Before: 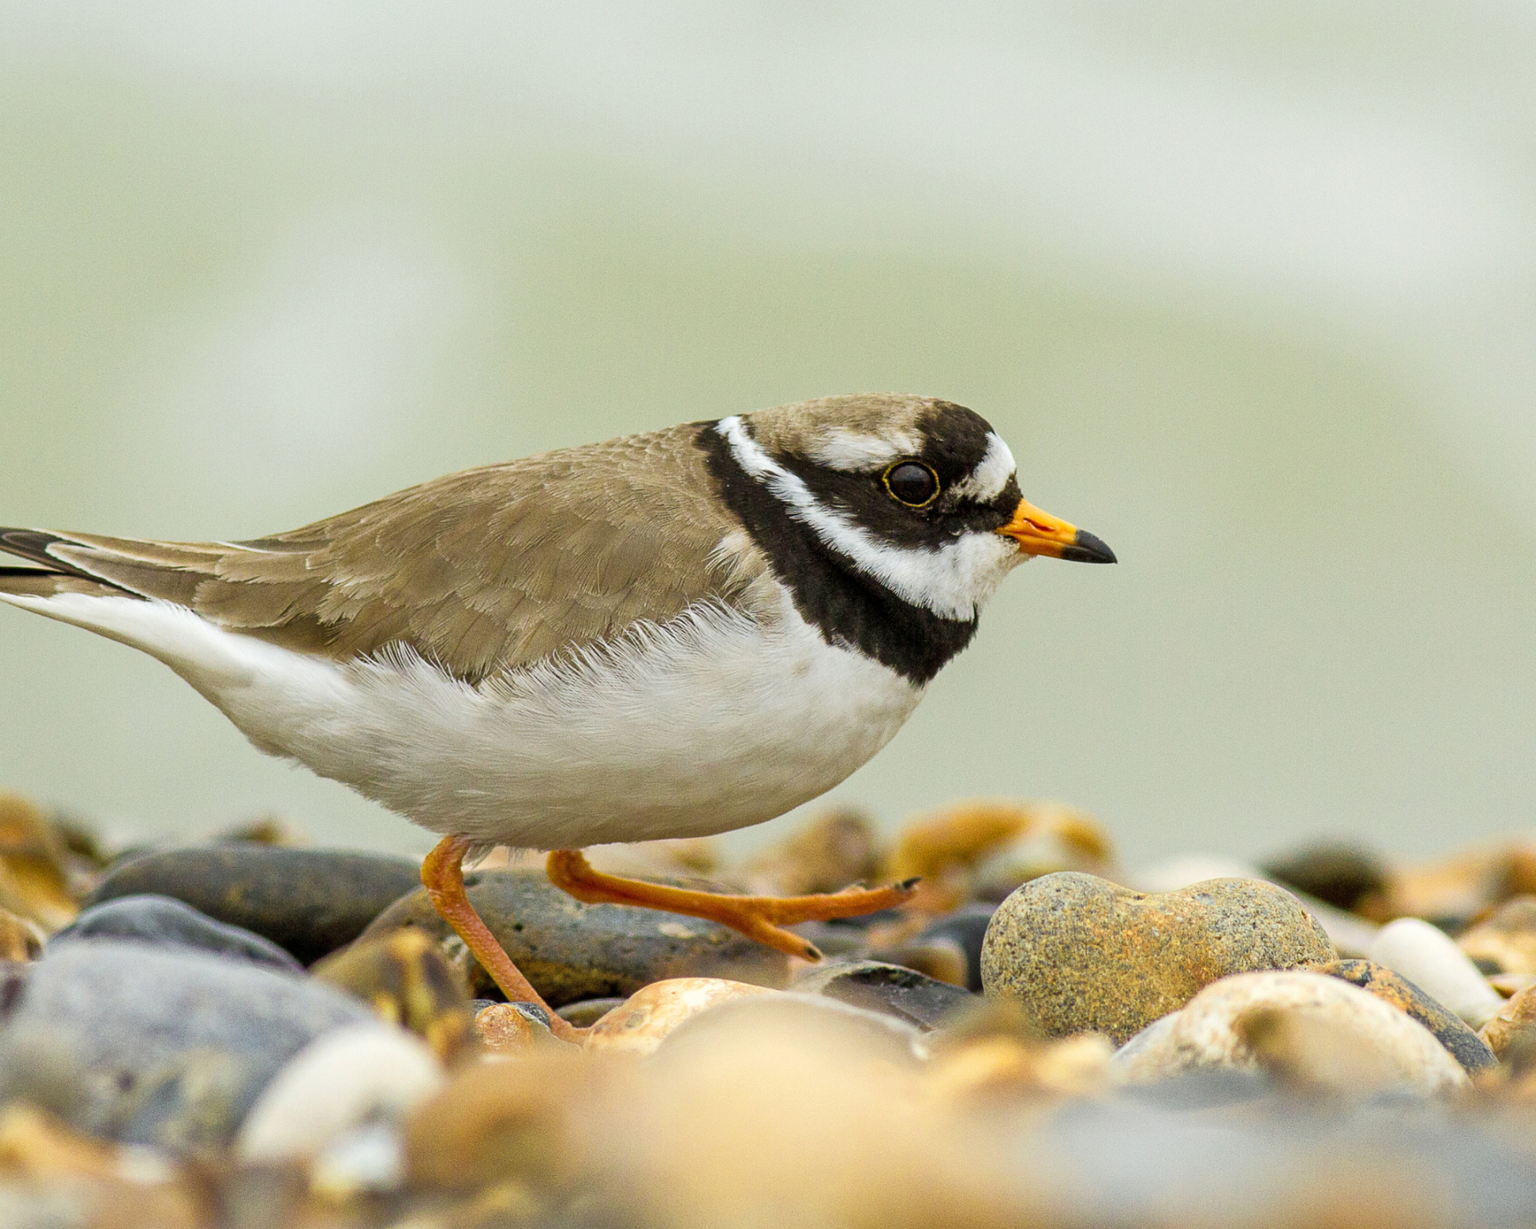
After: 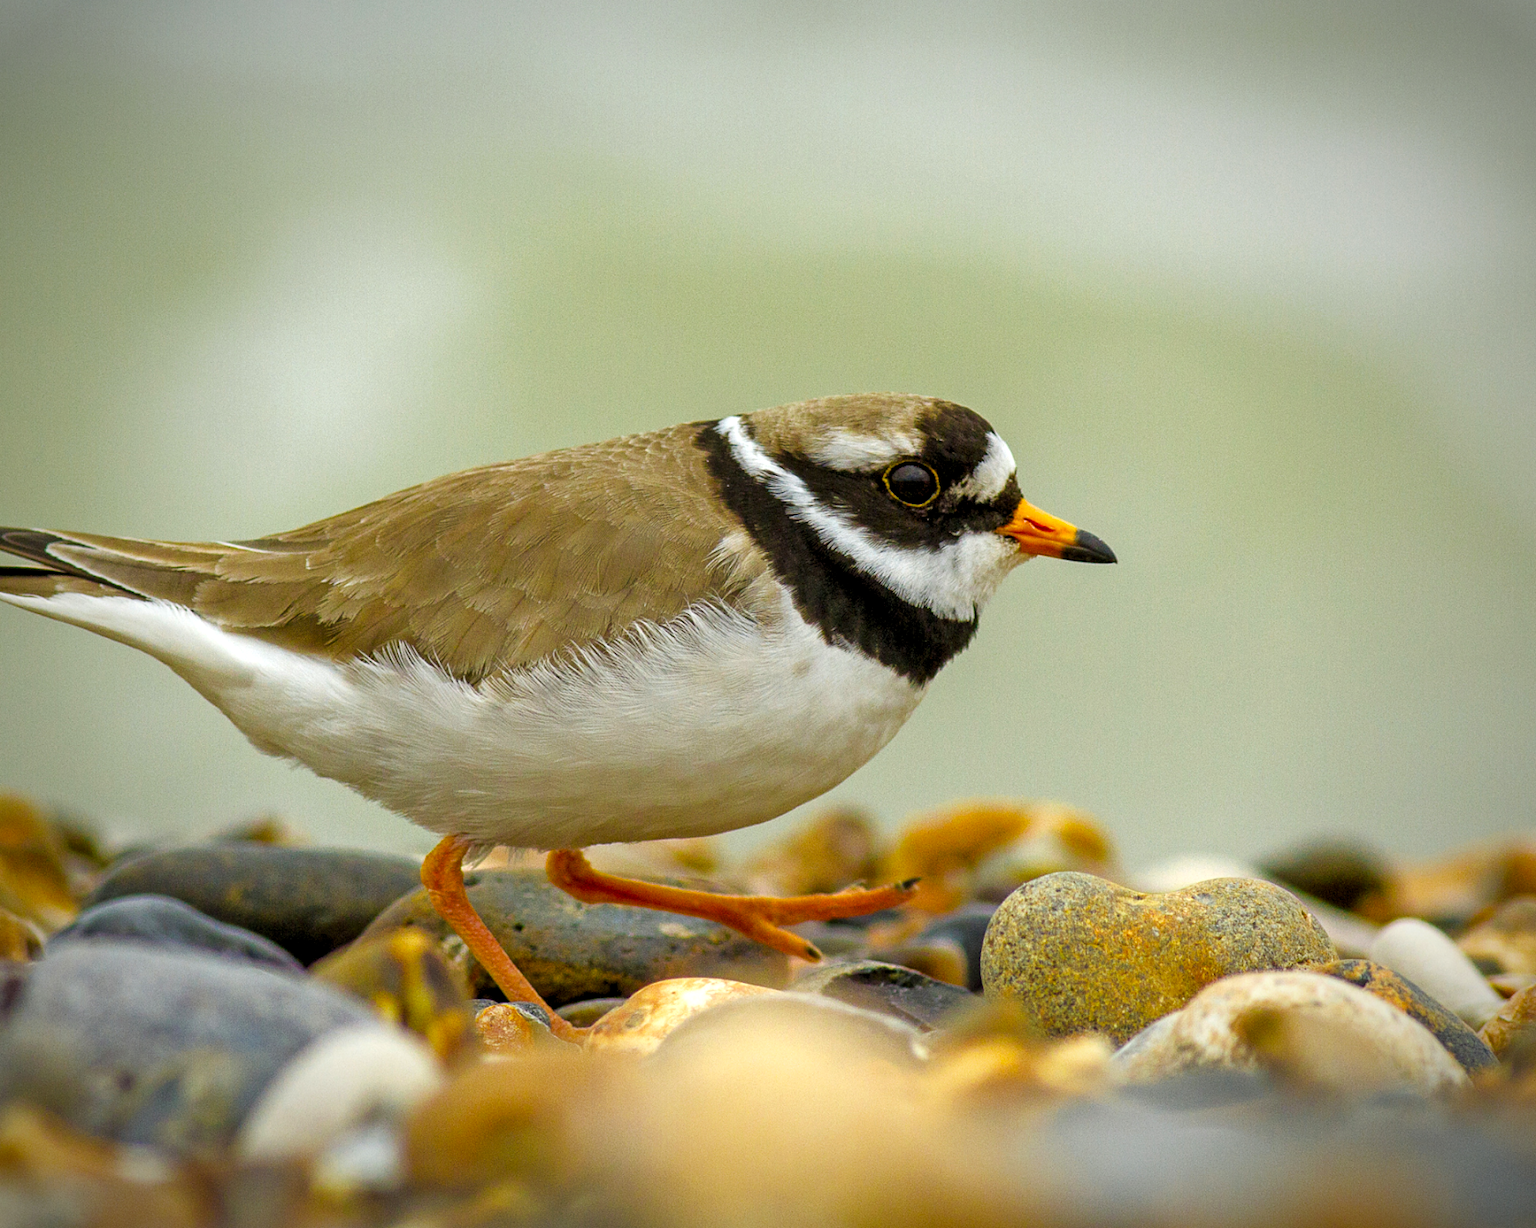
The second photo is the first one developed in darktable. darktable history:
vignetting: fall-off start 67.4%, fall-off radius 66.89%, brightness -0.64, saturation -0.006, automatic ratio true
color calibration: illuminant same as pipeline (D50), adaptation XYZ, x 0.346, y 0.358, temperature 5015 K
color balance rgb: perceptual saturation grading › global saturation 9.897%
levels: levels [0.031, 0.5, 0.969]
tone equalizer: -8 EV -0.001 EV, -7 EV 0.002 EV, -6 EV -0.005 EV, -5 EV -0.012 EV, -4 EV -0.078 EV, -3 EV -0.197 EV, -2 EV -0.29 EV, -1 EV 0.092 EV, +0 EV 0.334 EV, edges refinement/feathering 500, mask exposure compensation -1.57 EV, preserve details no
color correction: highlights b* 0.045, saturation 1.33
